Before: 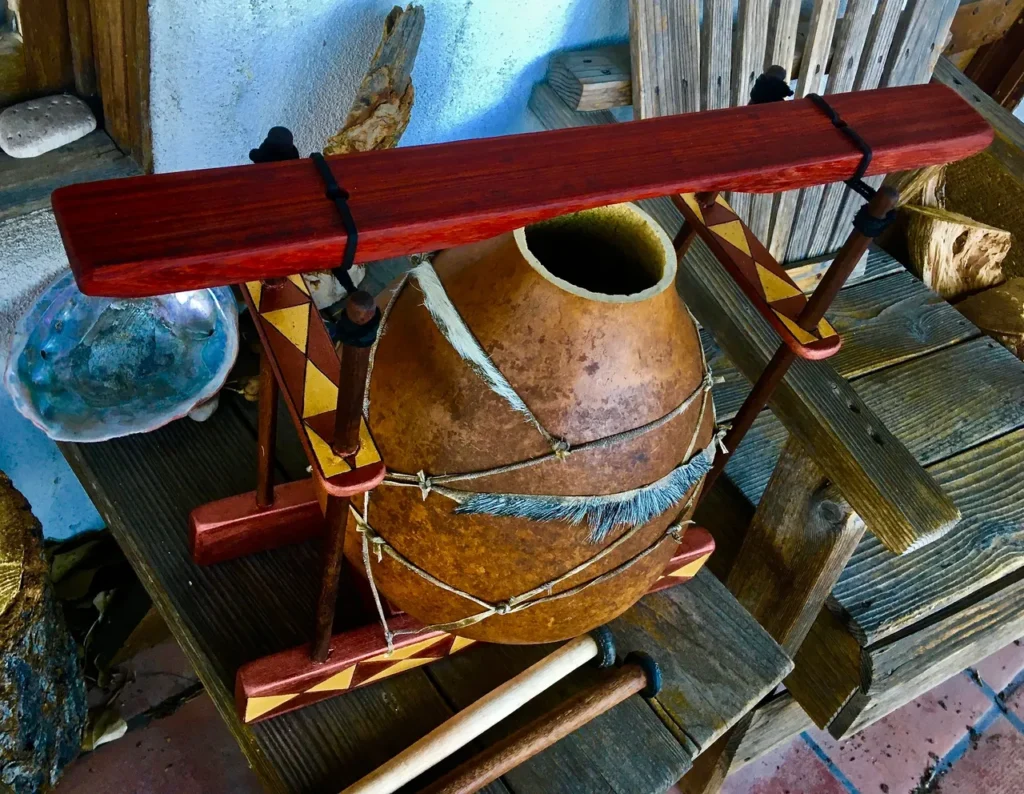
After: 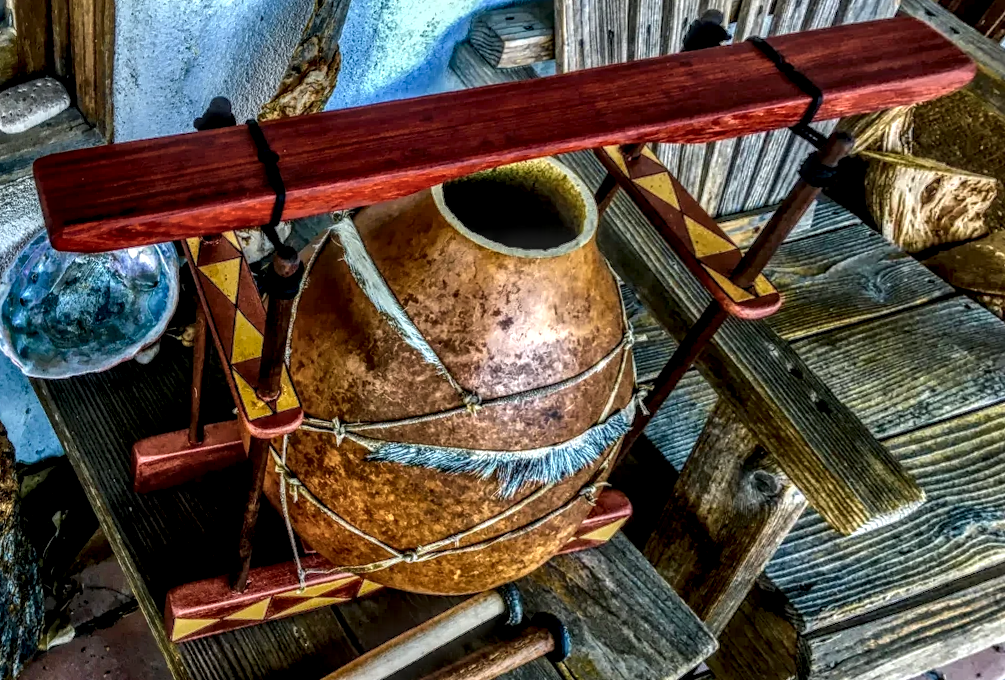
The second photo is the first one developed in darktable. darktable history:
rotate and perspective: rotation 1.69°, lens shift (vertical) -0.023, lens shift (horizontal) -0.291, crop left 0.025, crop right 0.988, crop top 0.092, crop bottom 0.842
local contrast: highlights 0%, shadows 0%, detail 300%, midtone range 0.3
